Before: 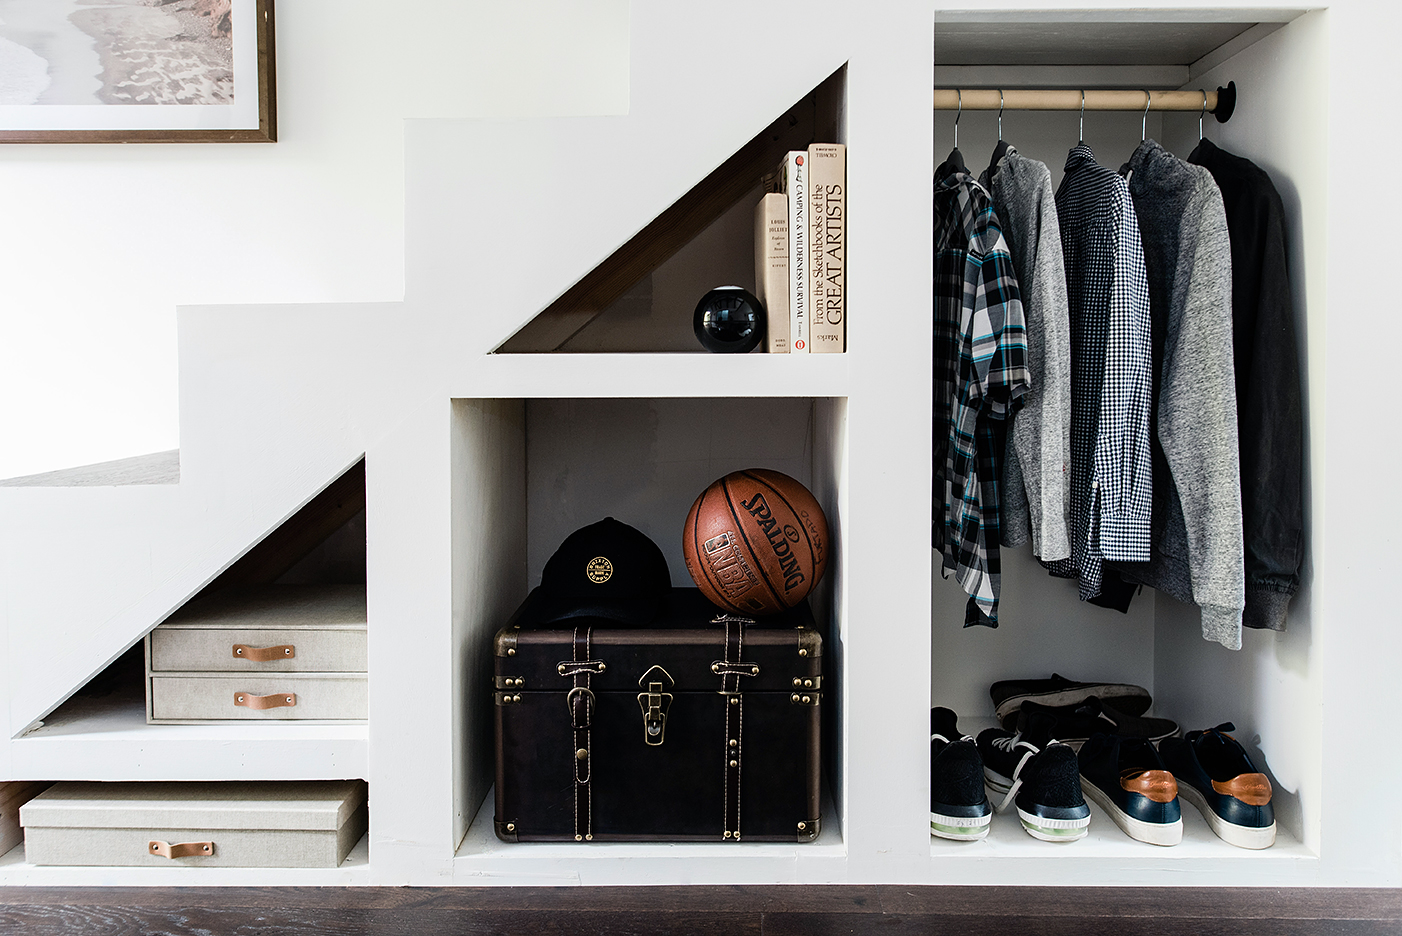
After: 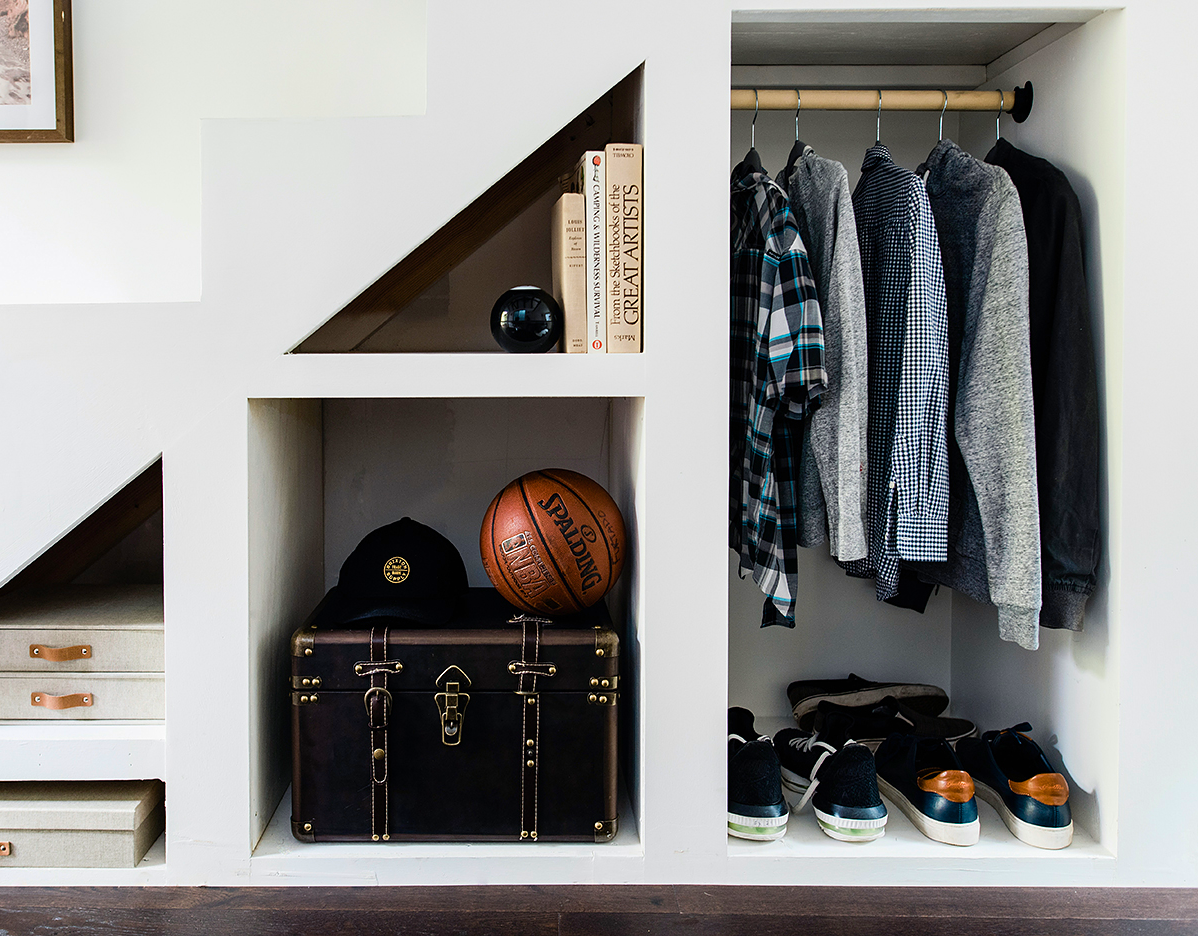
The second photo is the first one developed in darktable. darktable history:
crop and rotate: left 14.514%
color balance rgb: perceptual saturation grading › global saturation 0.494%, global vibrance 50.12%
